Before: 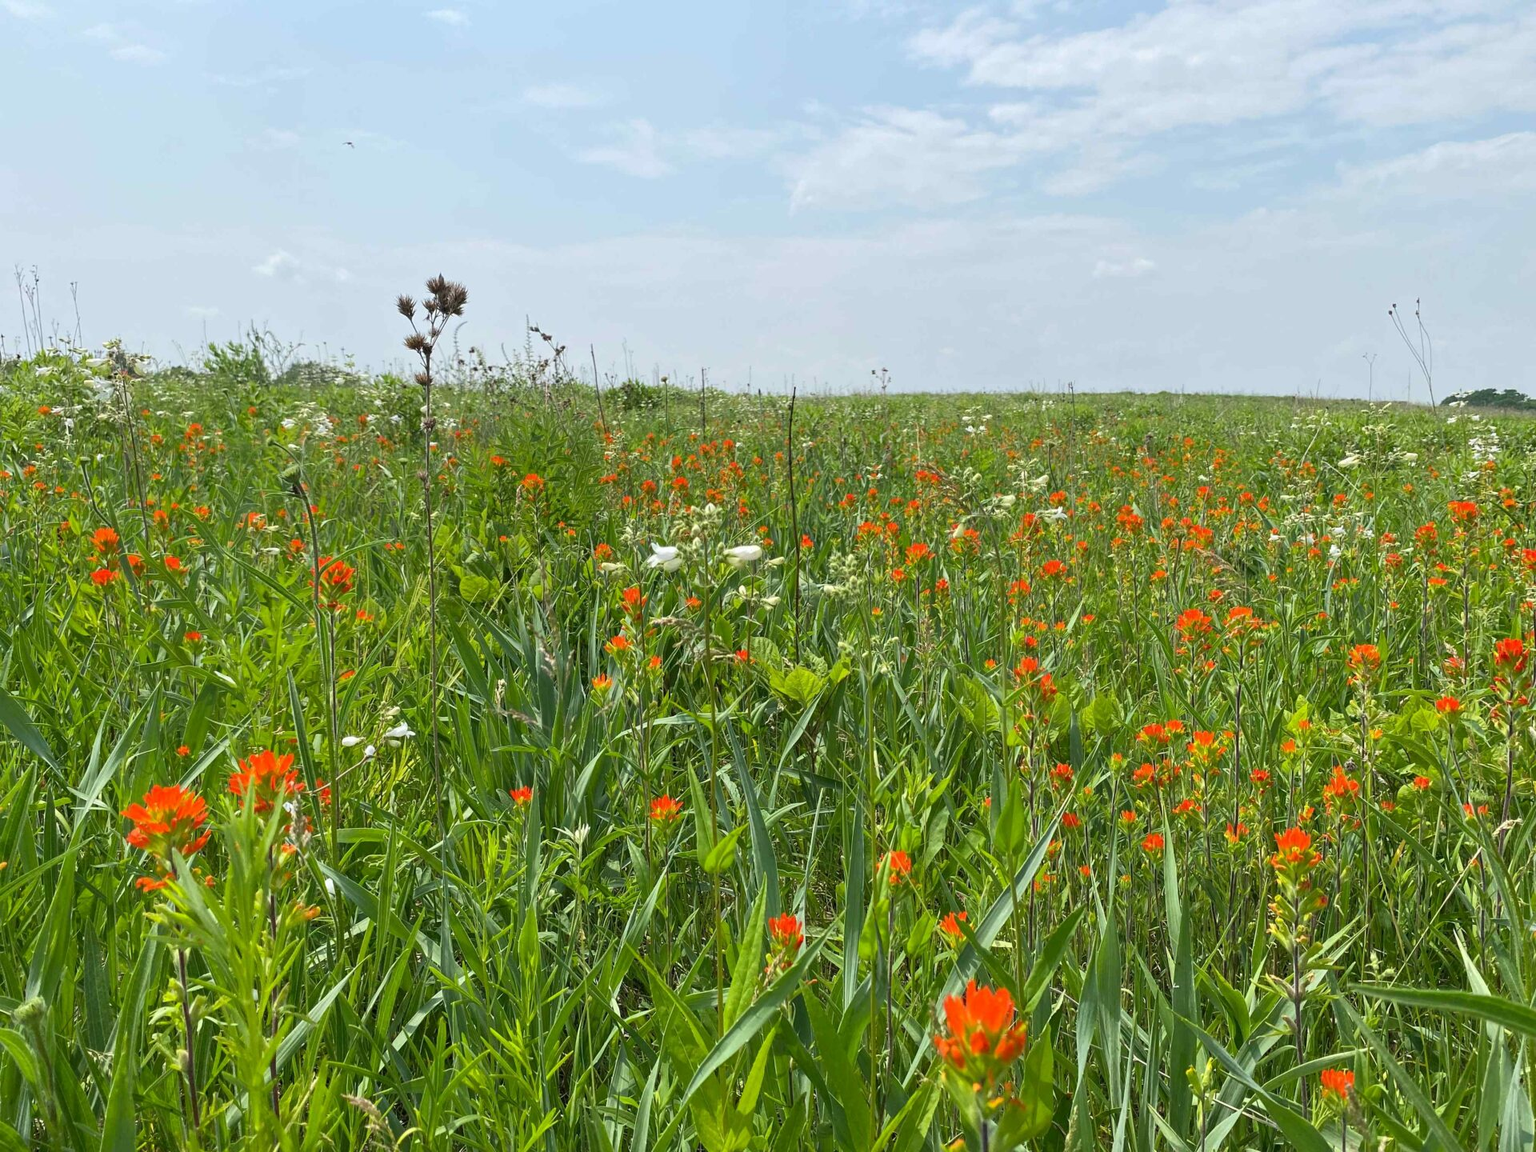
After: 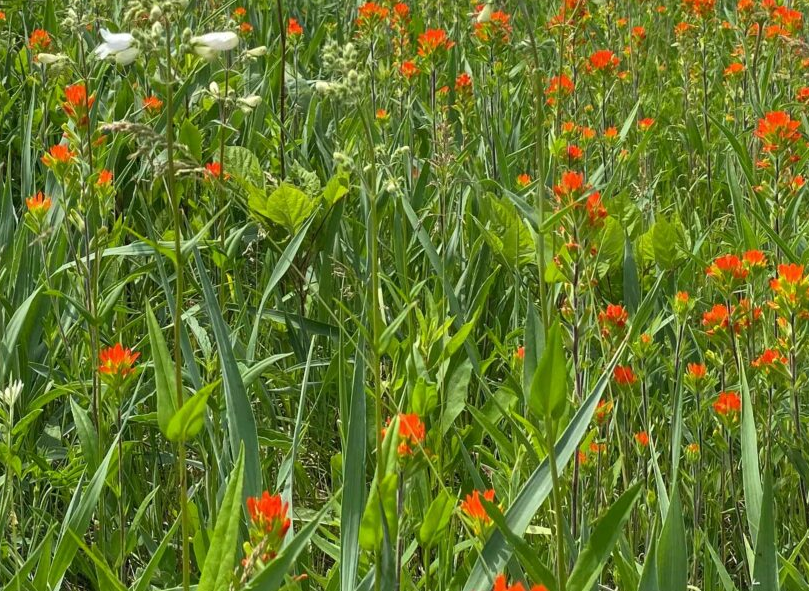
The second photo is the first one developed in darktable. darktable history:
crop: left 37.221%, top 45.169%, right 20.63%, bottom 13.777%
tone equalizer: on, module defaults
